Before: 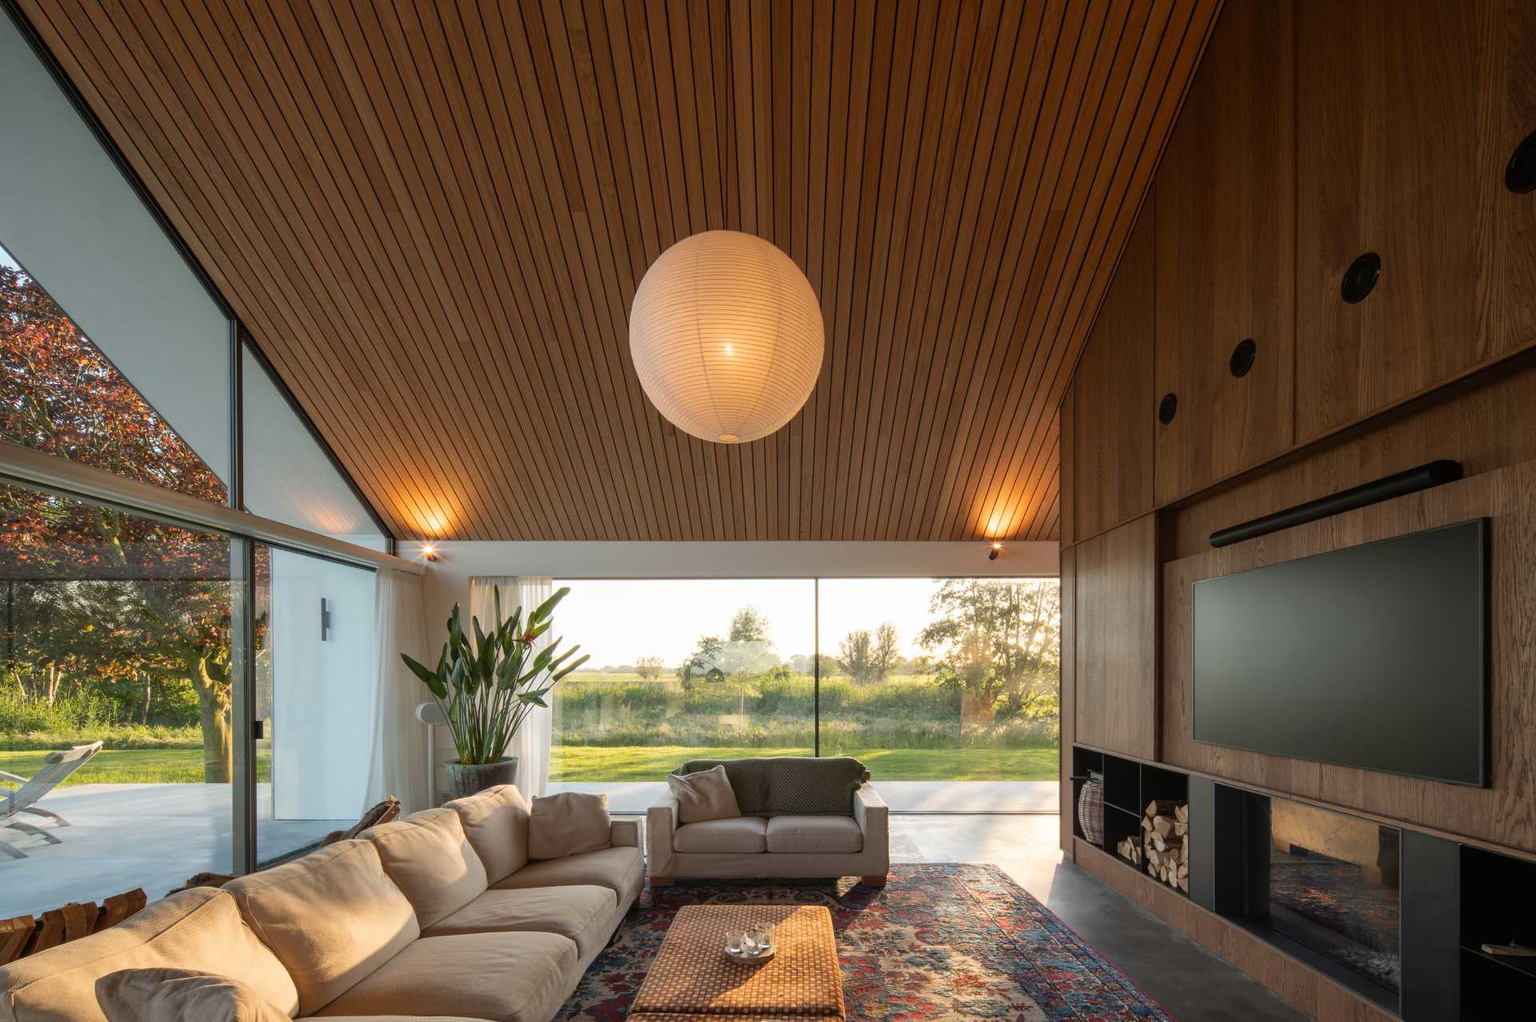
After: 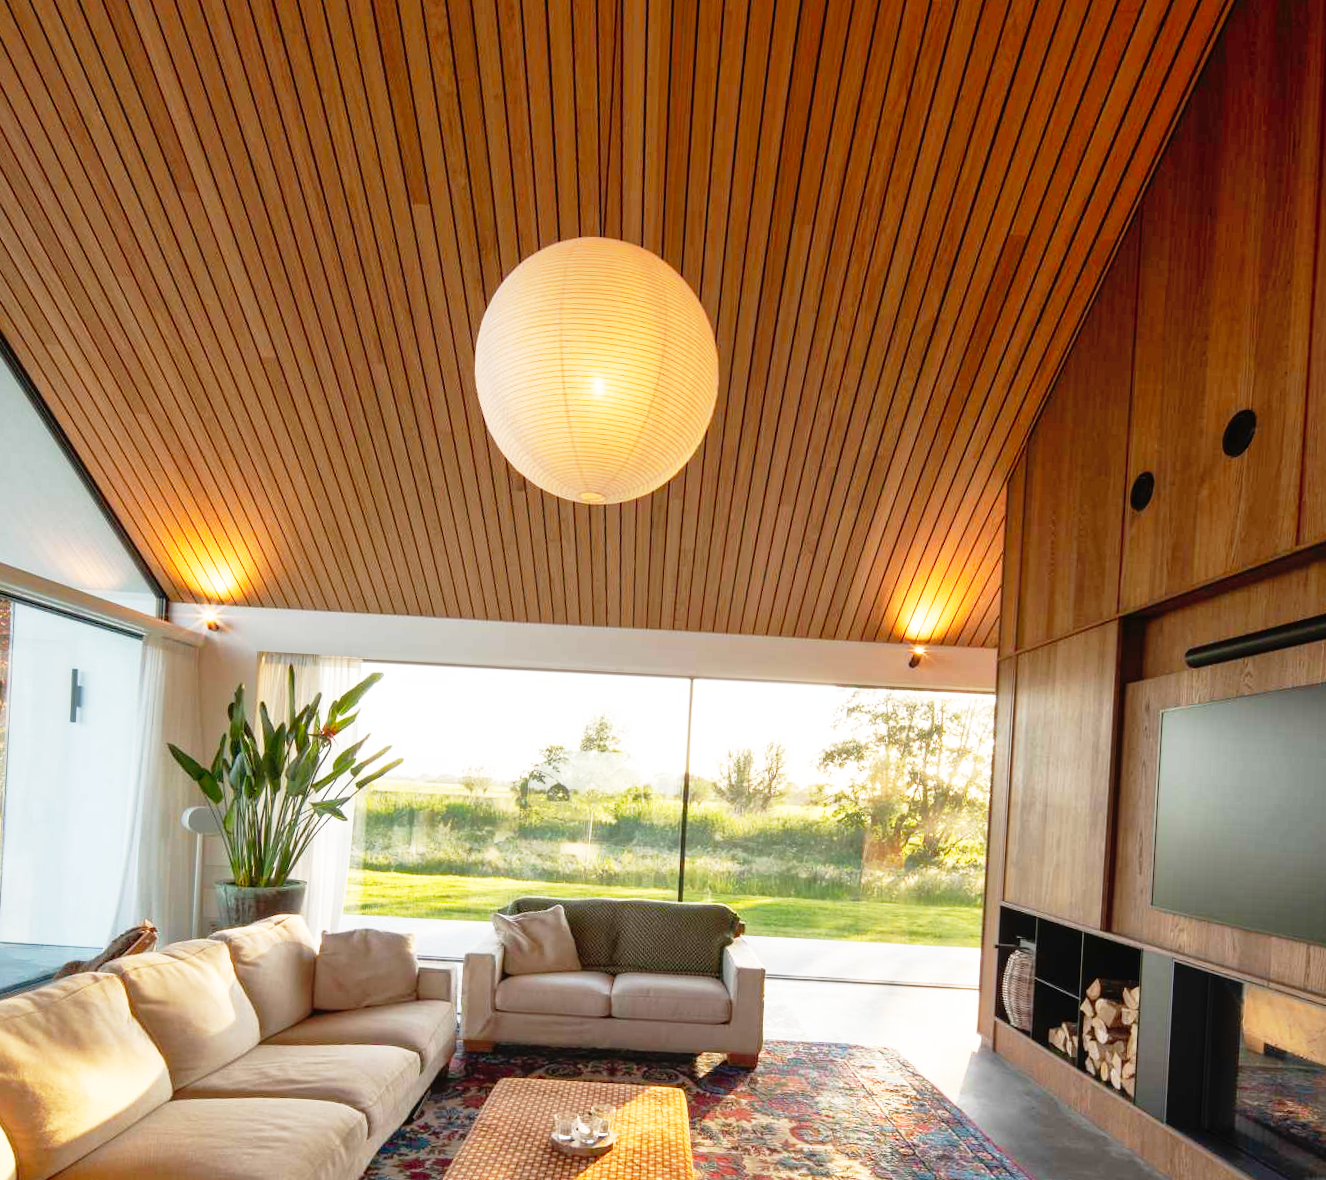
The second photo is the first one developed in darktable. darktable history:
crop and rotate: angle -3.18°, left 14.178%, top 0.016%, right 11.056%, bottom 0.071%
base curve: curves: ch0 [(0, 0) (0.012, 0.01) (0.073, 0.168) (0.31, 0.711) (0.645, 0.957) (1, 1)], preserve colors none
shadows and highlights: on, module defaults
